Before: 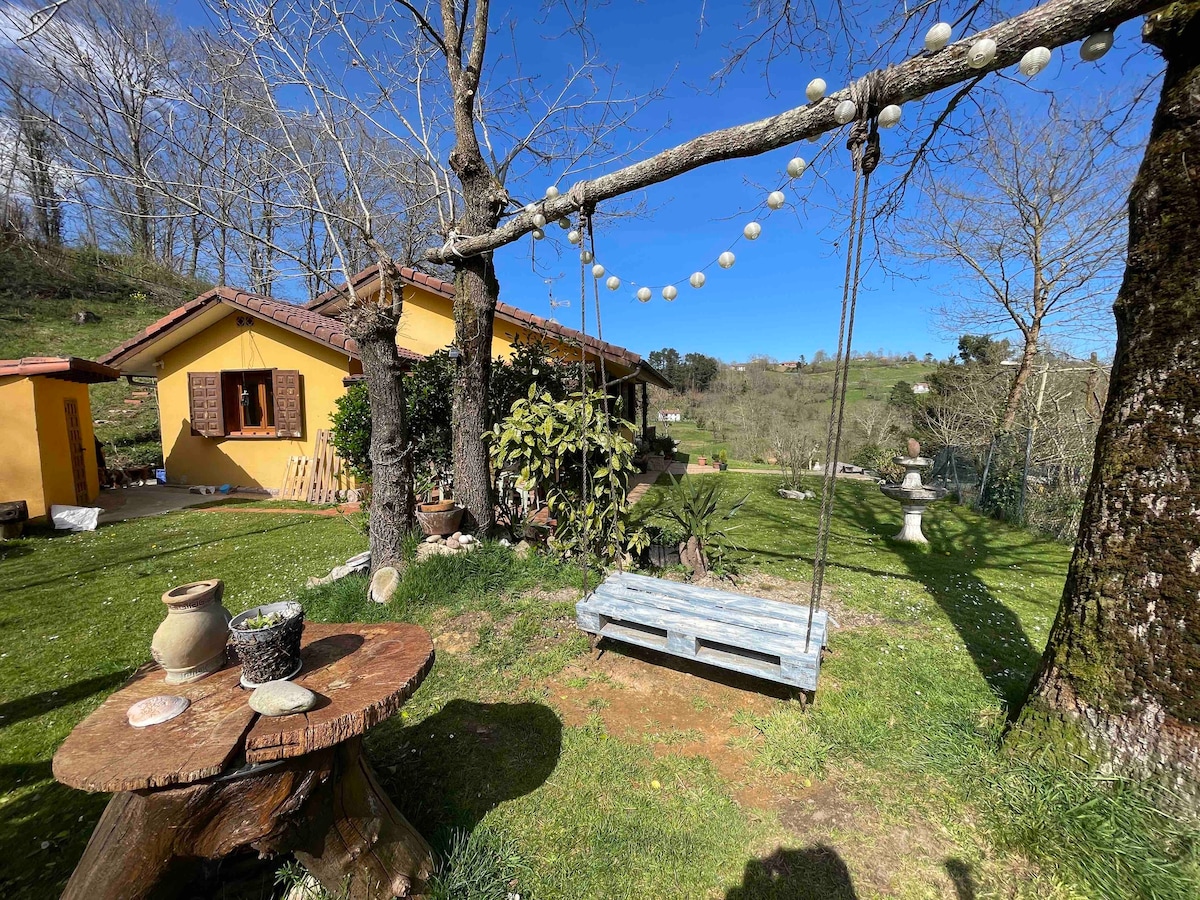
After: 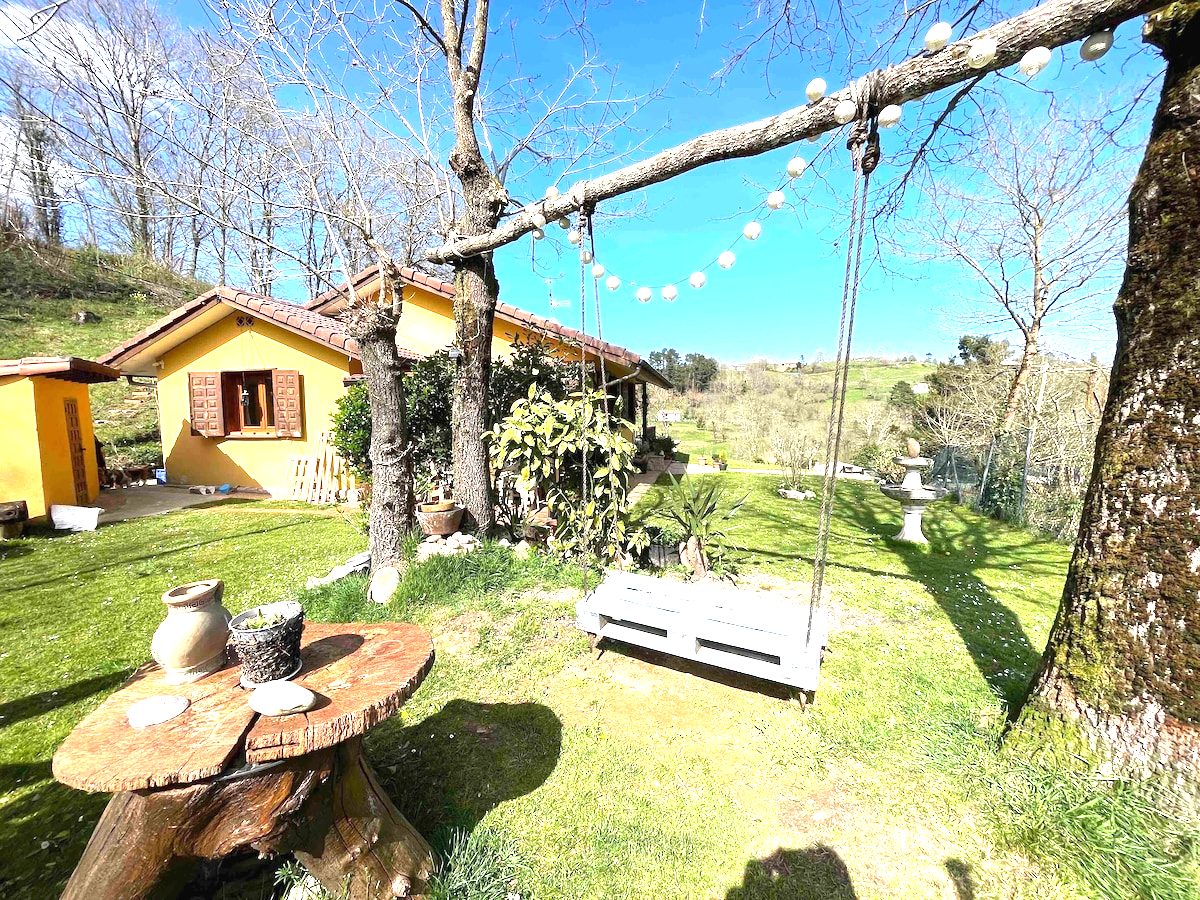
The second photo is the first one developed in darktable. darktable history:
exposure: black level correction 0, exposure 1.675 EV, compensate exposure bias true, compensate highlight preservation false
